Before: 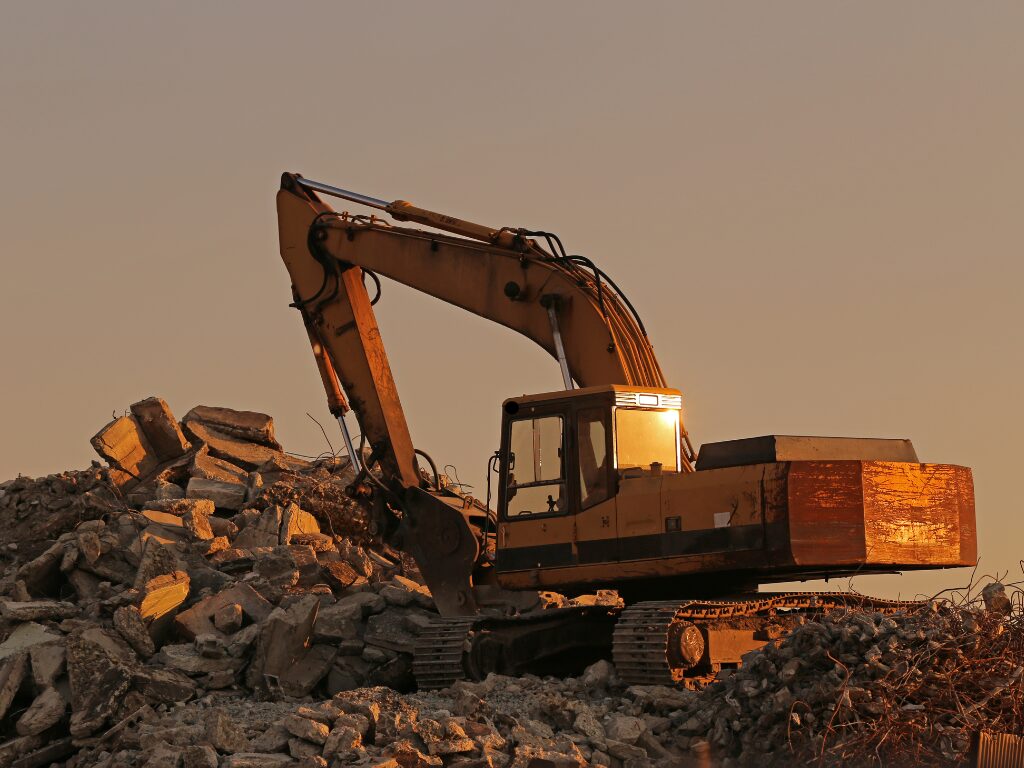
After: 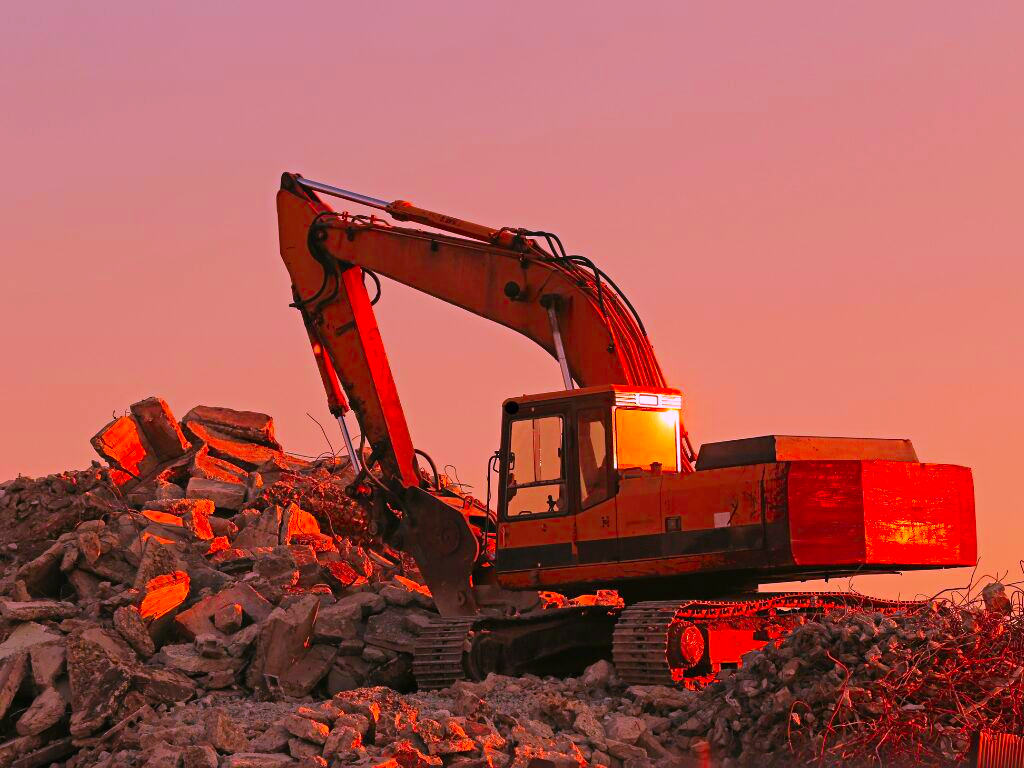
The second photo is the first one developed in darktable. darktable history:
contrast brightness saturation: brightness 0.089, saturation 0.191
color correction: highlights a* 19.14, highlights b* -12.11, saturation 1.69
